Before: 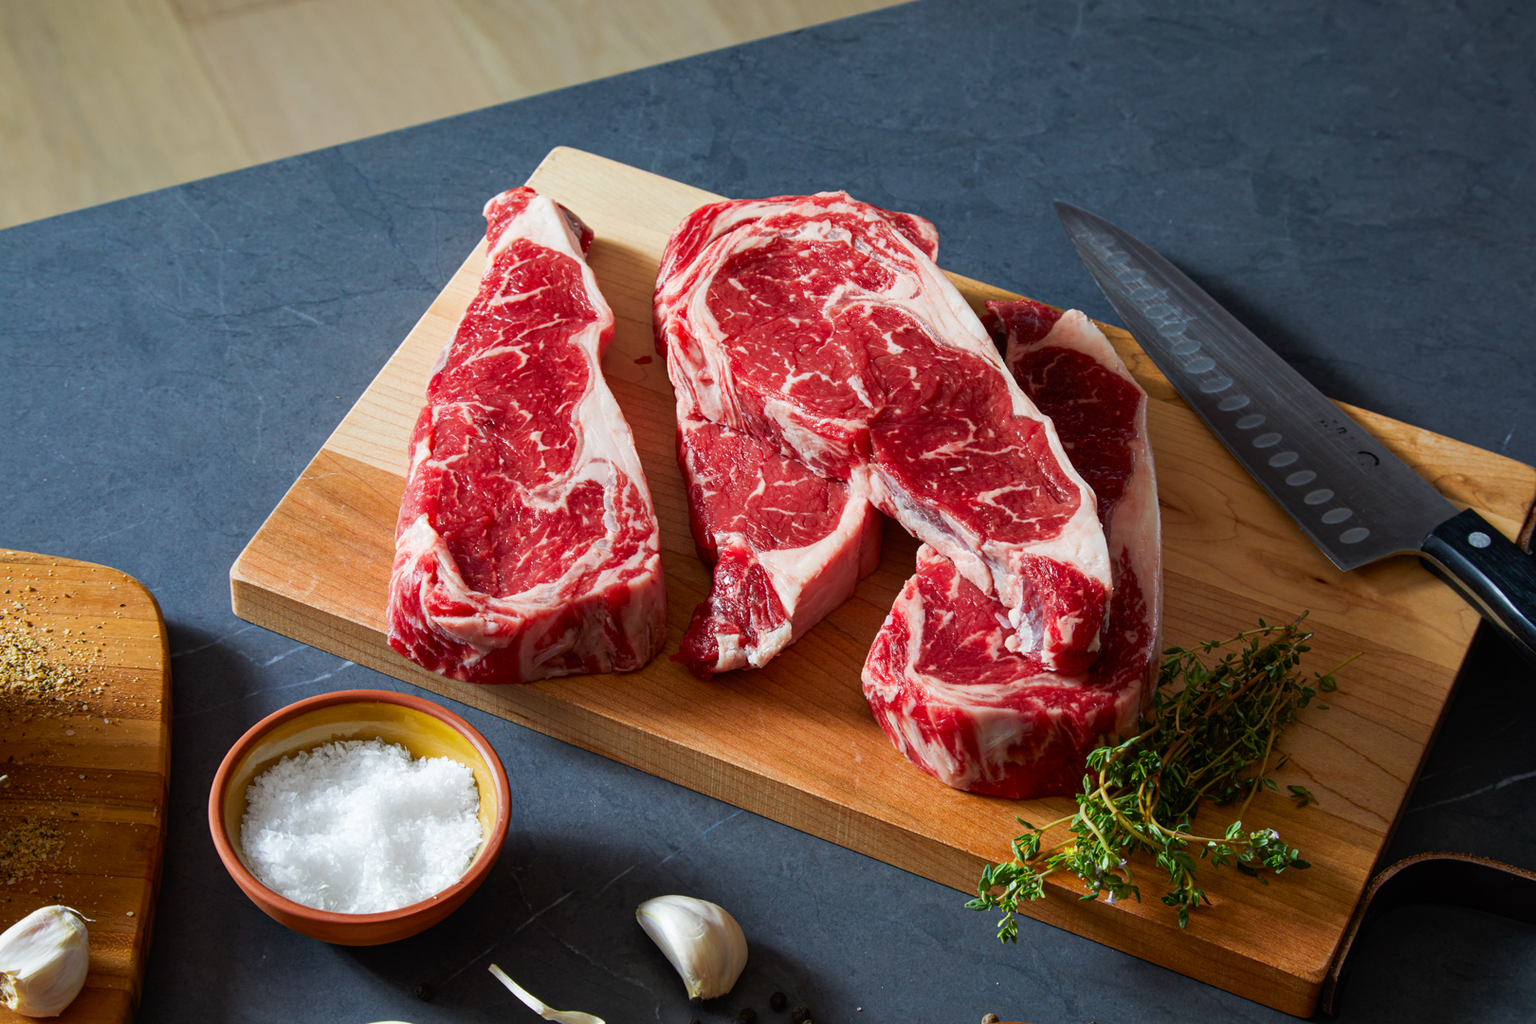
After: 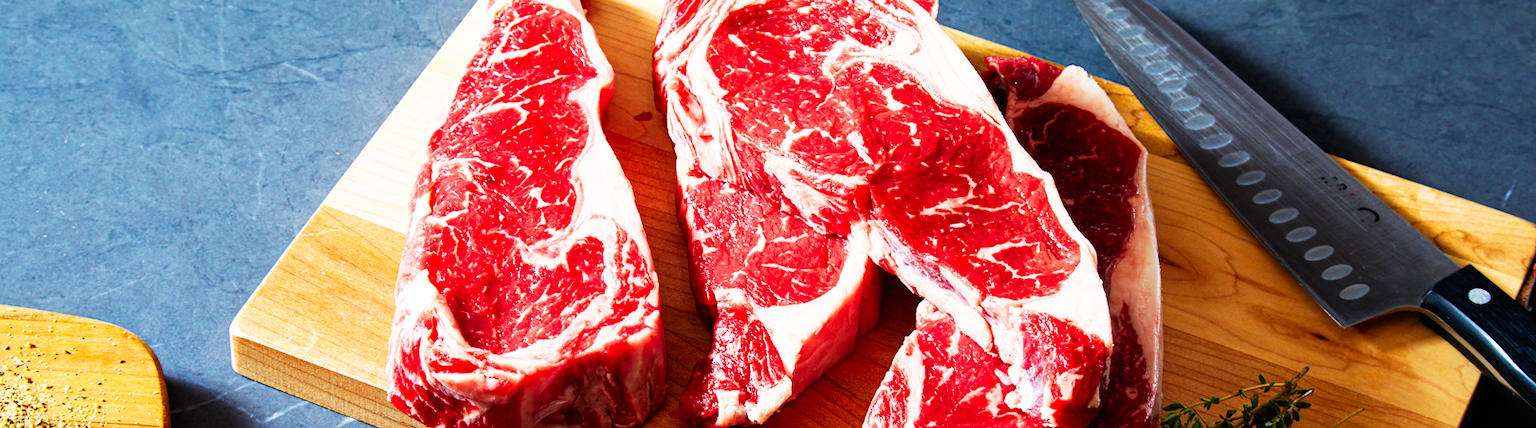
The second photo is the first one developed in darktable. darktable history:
crop and rotate: top 23.84%, bottom 34.294%
base curve: curves: ch0 [(0, 0) (0.007, 0.004) (0.027, 0.03) (0.046, 0.07) (0.207, 0.54) (0.442, 0.872) (0.673, 0.972) (1, 1)], preserve colors none
